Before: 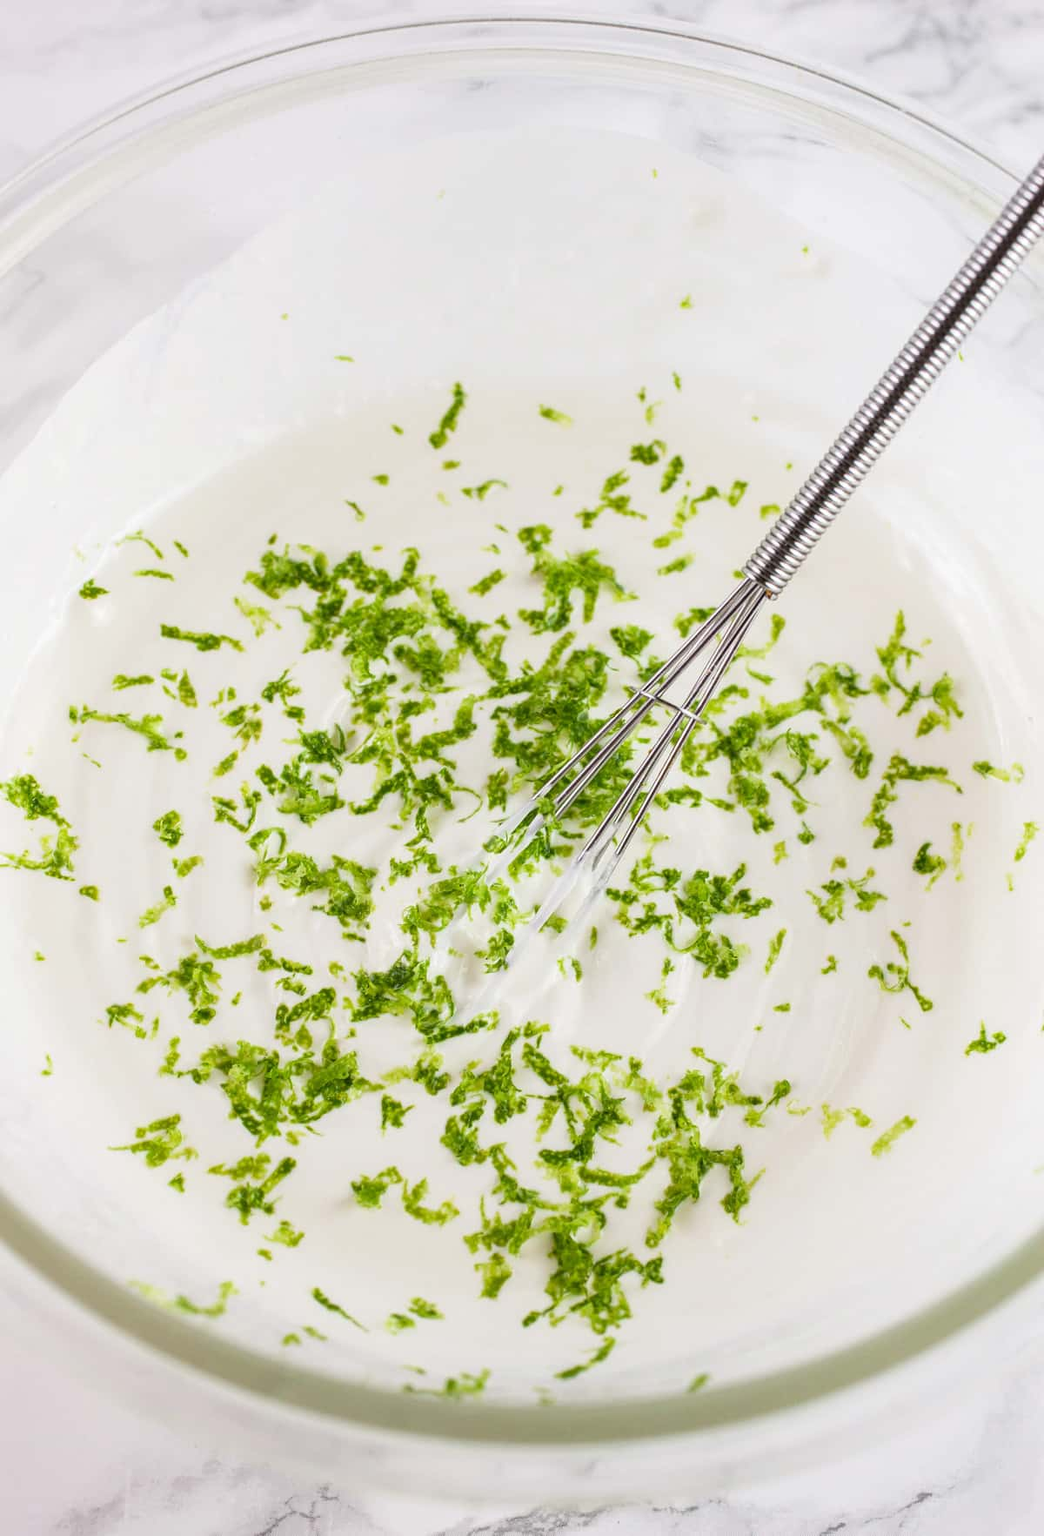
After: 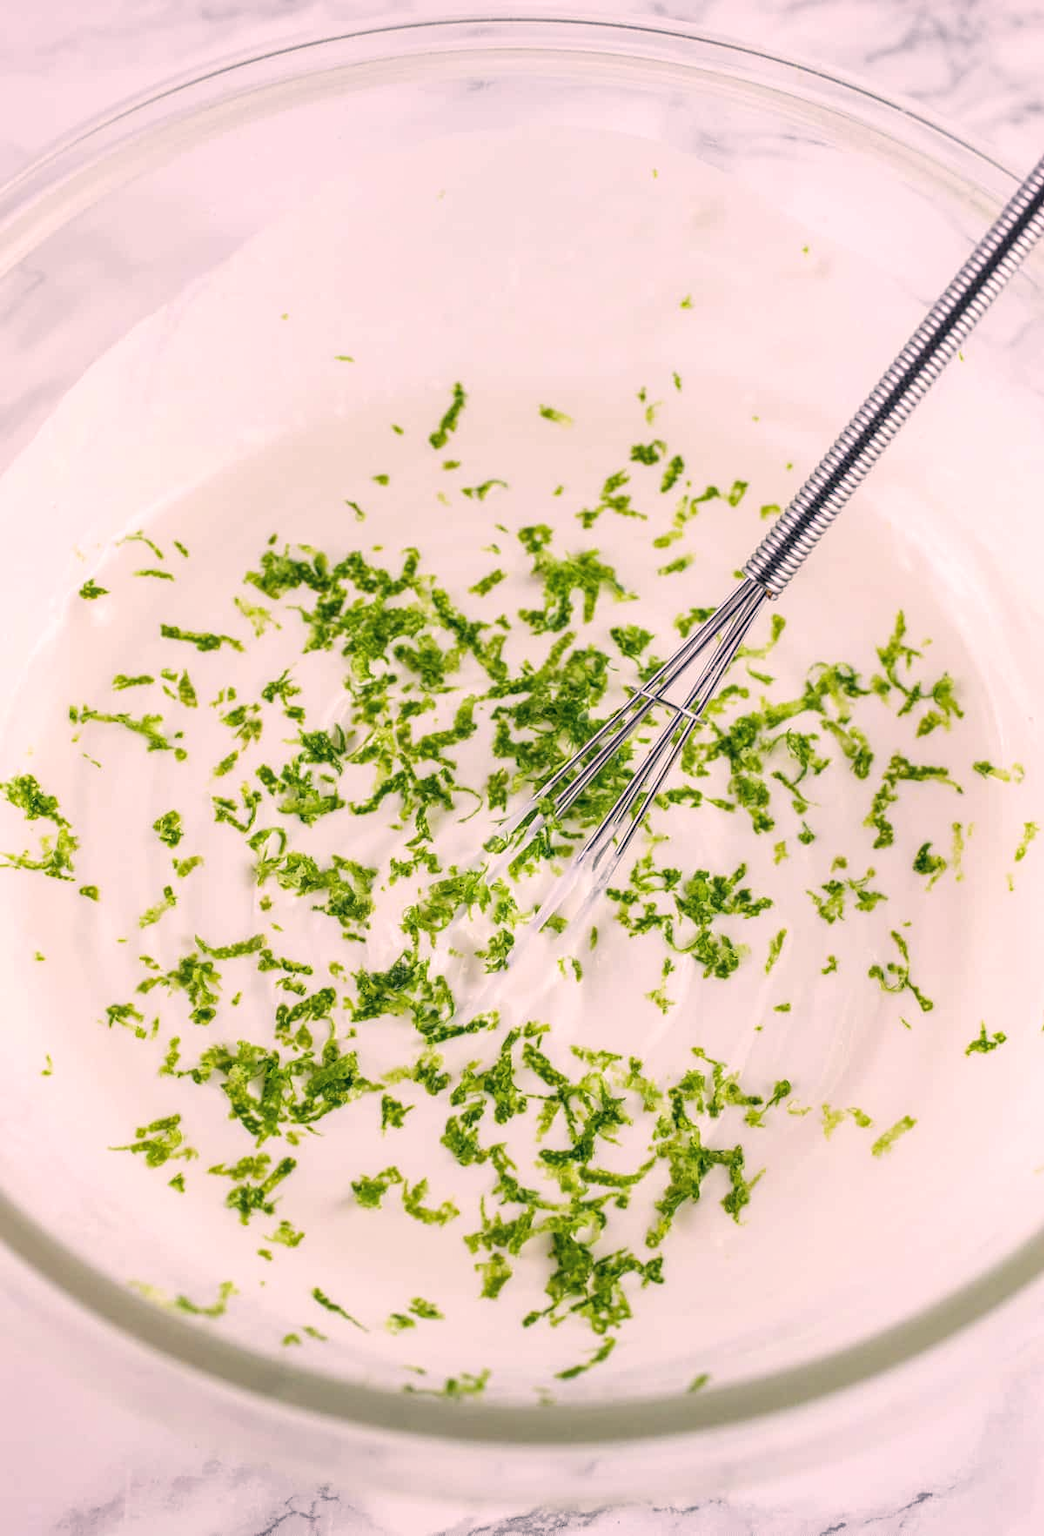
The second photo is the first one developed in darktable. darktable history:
contrast brightness saturation: saturation 0.18
color correction: highlights a* 13.78, highlights b* 5.77, shadows a* -6.03, shadows b* -15.29, saturation 0.841
local contrast: on, module defaults
